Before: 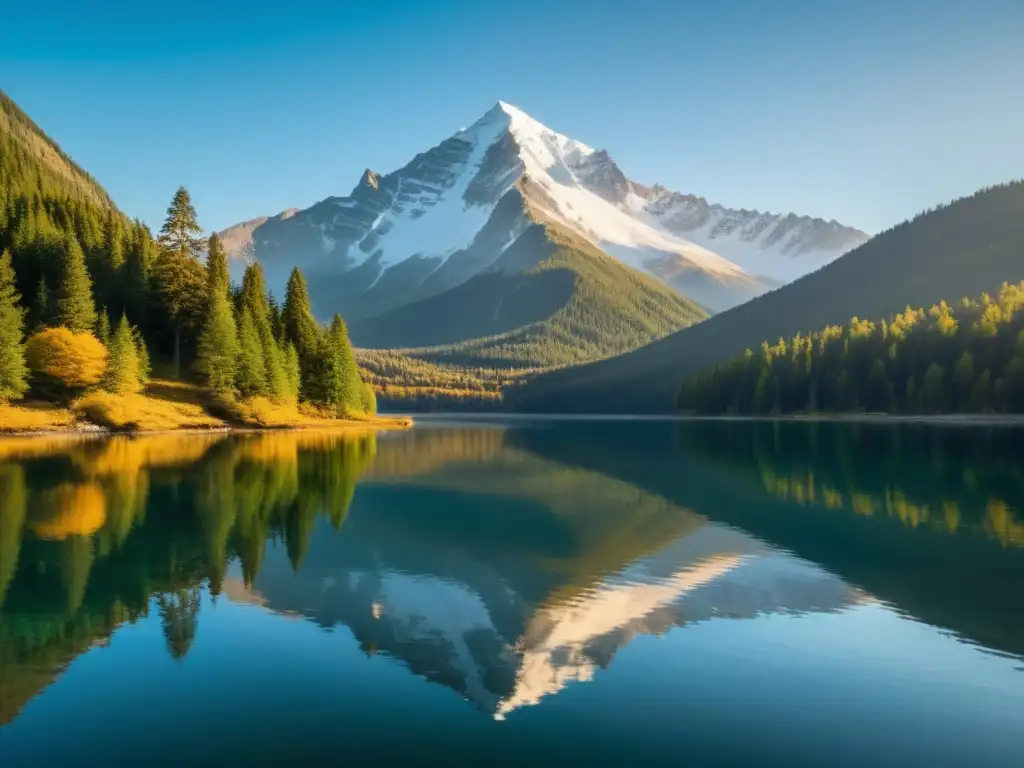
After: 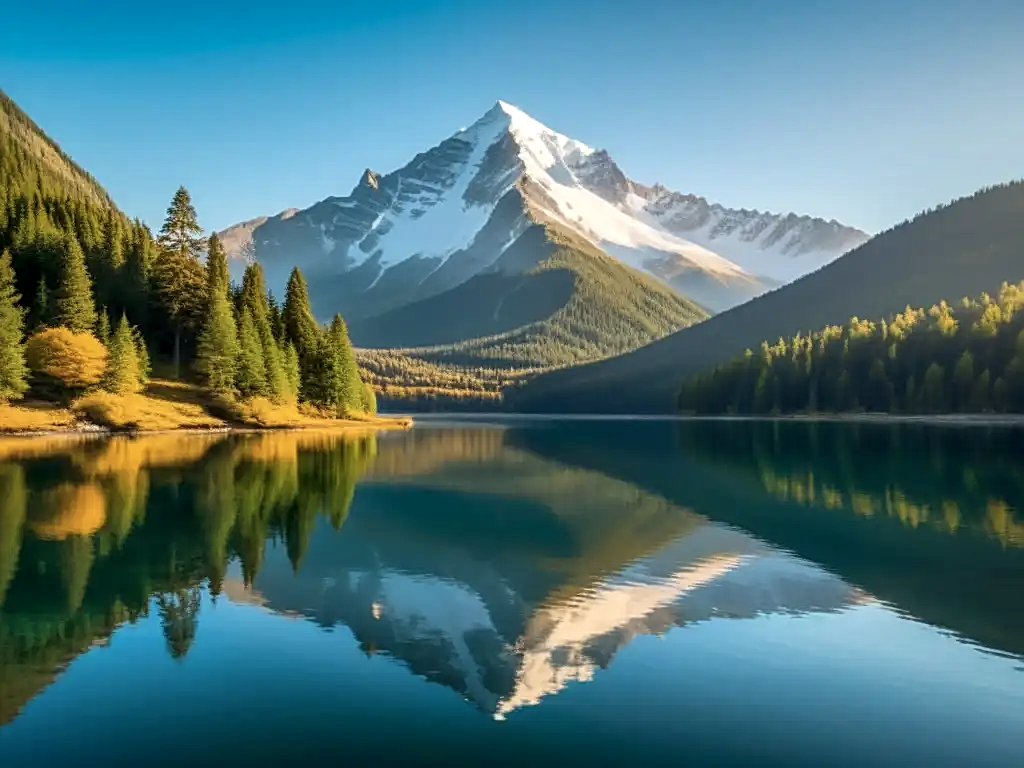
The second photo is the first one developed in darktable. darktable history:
local contrast: on, module defaults
sharpen: on, module defaults
color zones: curves: ch1 [(0, 0.469) (0.01, 0.469) (0.12, 0.446) (0.248, 0.469) (0.5, 0.5) (0.748, 0.5) (0.99, 0.469) (1, 0.469)], mix 41.55%
